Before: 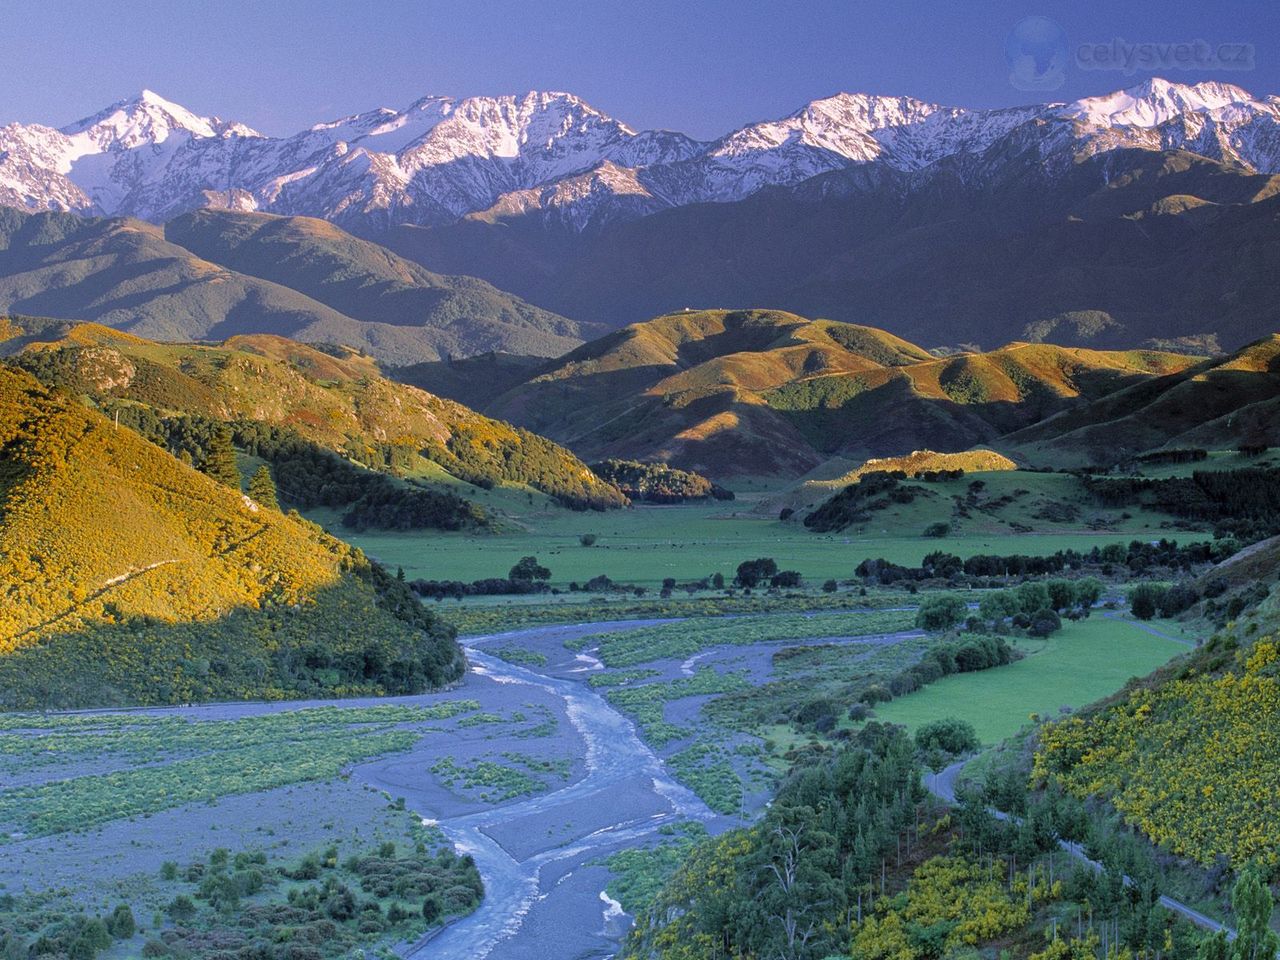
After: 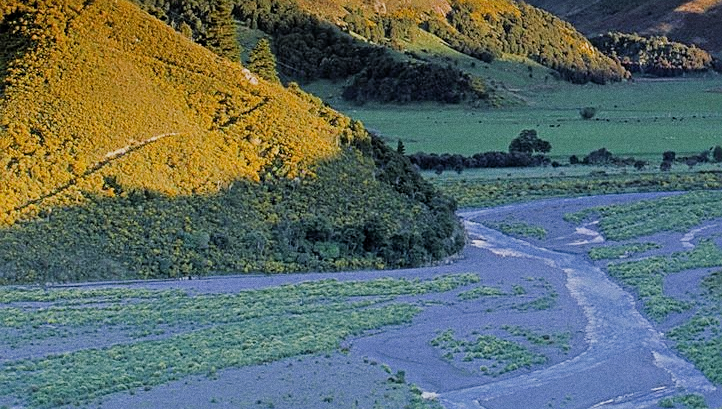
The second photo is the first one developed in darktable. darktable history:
grain: coarseness 0.09 ISO
crop: top 44.483%, right 43.593%, bottom 12.892%
sharpen: on, module defaults
filmic rgb: black relative exposure -7.65 EV, white relative exposure 4.56 EV, hardness 3.61
